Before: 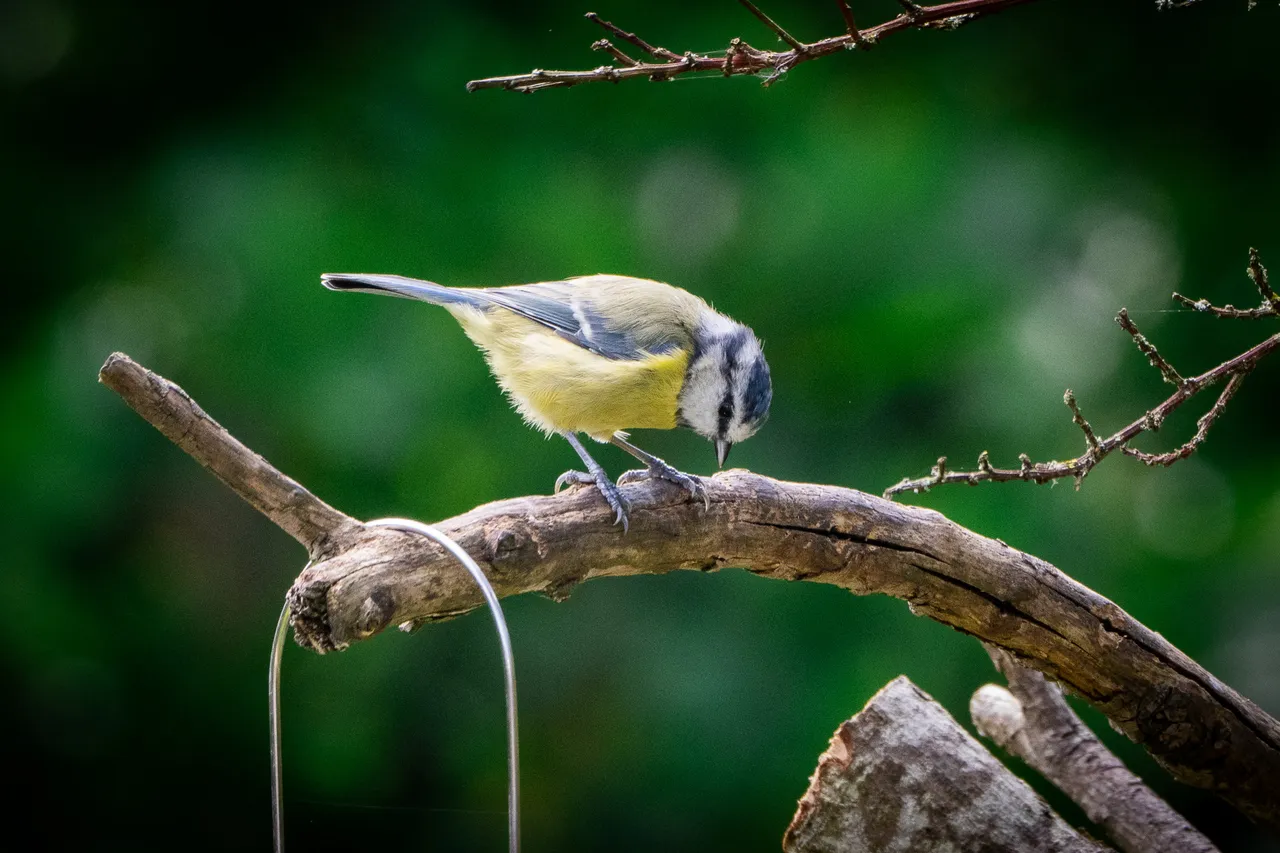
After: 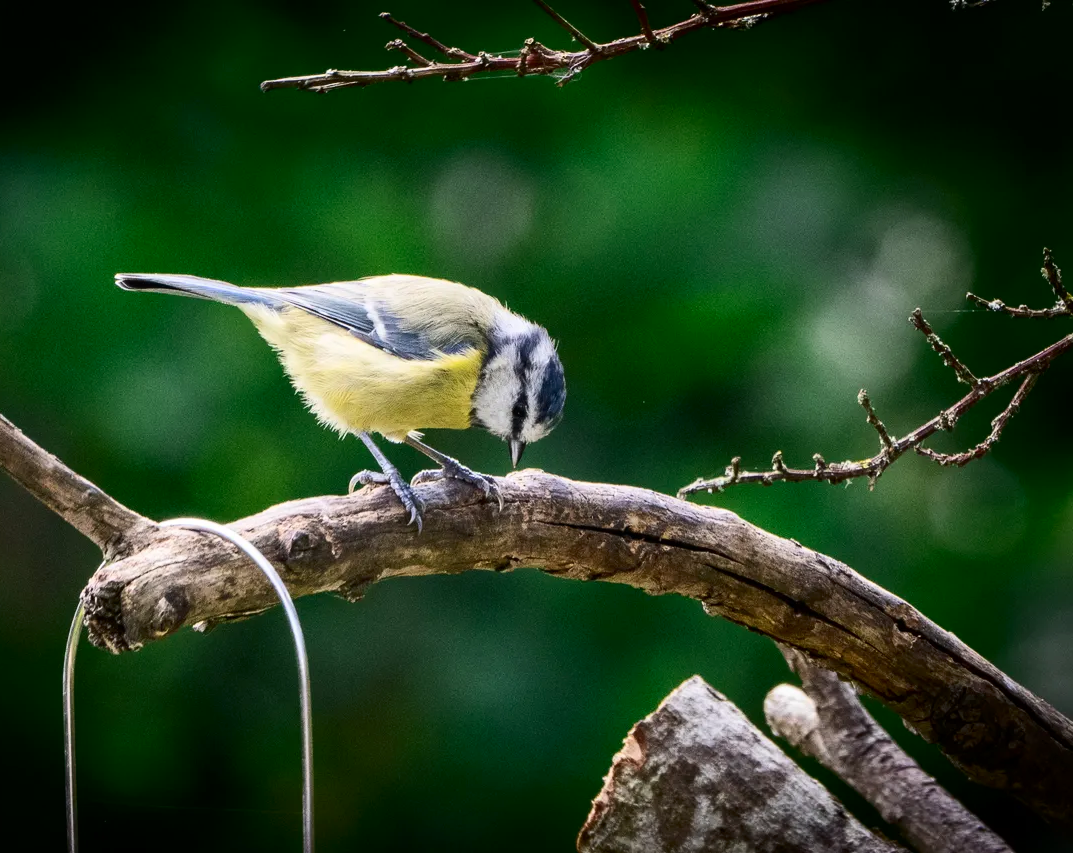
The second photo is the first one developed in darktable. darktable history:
crop: left 16.166%
contrast brightness saturation: contrast 0.217
